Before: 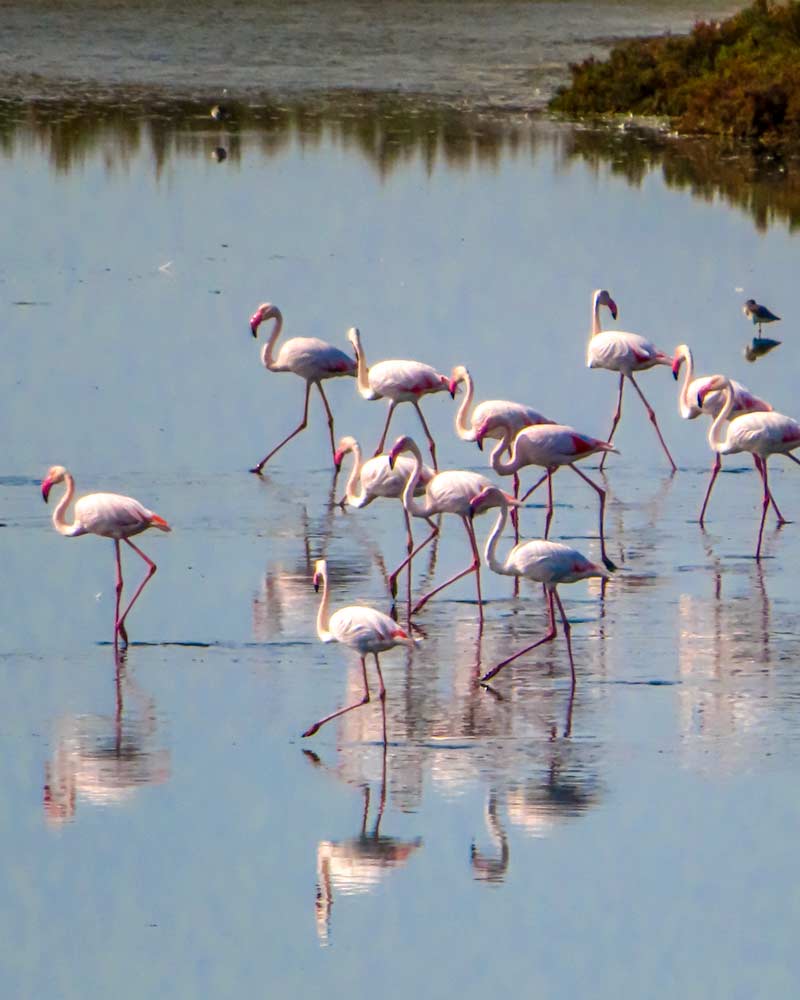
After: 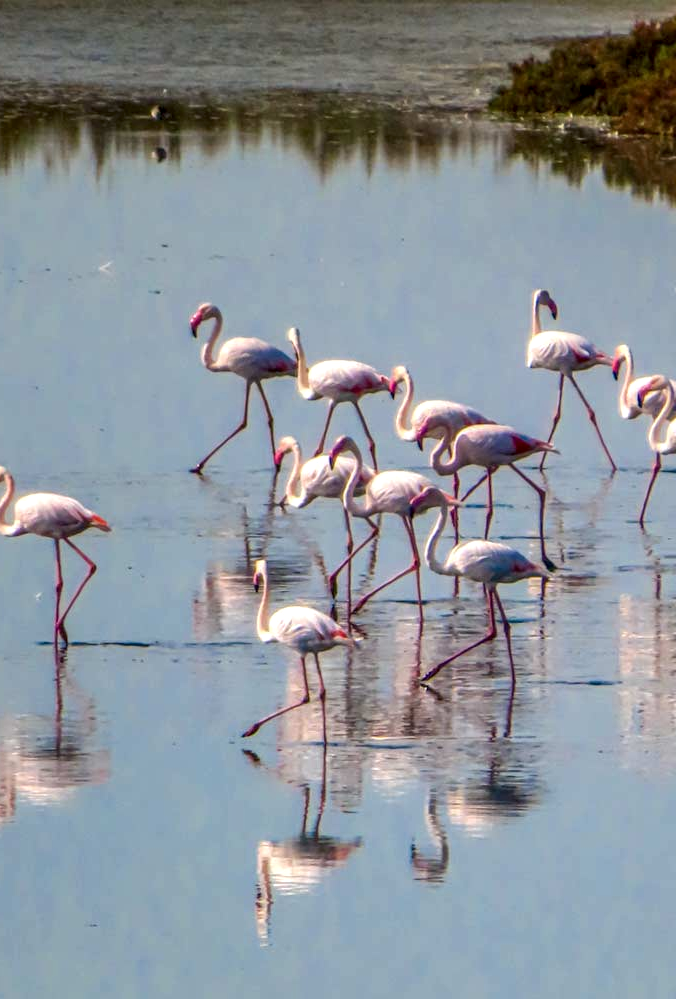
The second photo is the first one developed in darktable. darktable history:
crop: left 7.579%, right 7.843%
local contrast: on, module defaults
